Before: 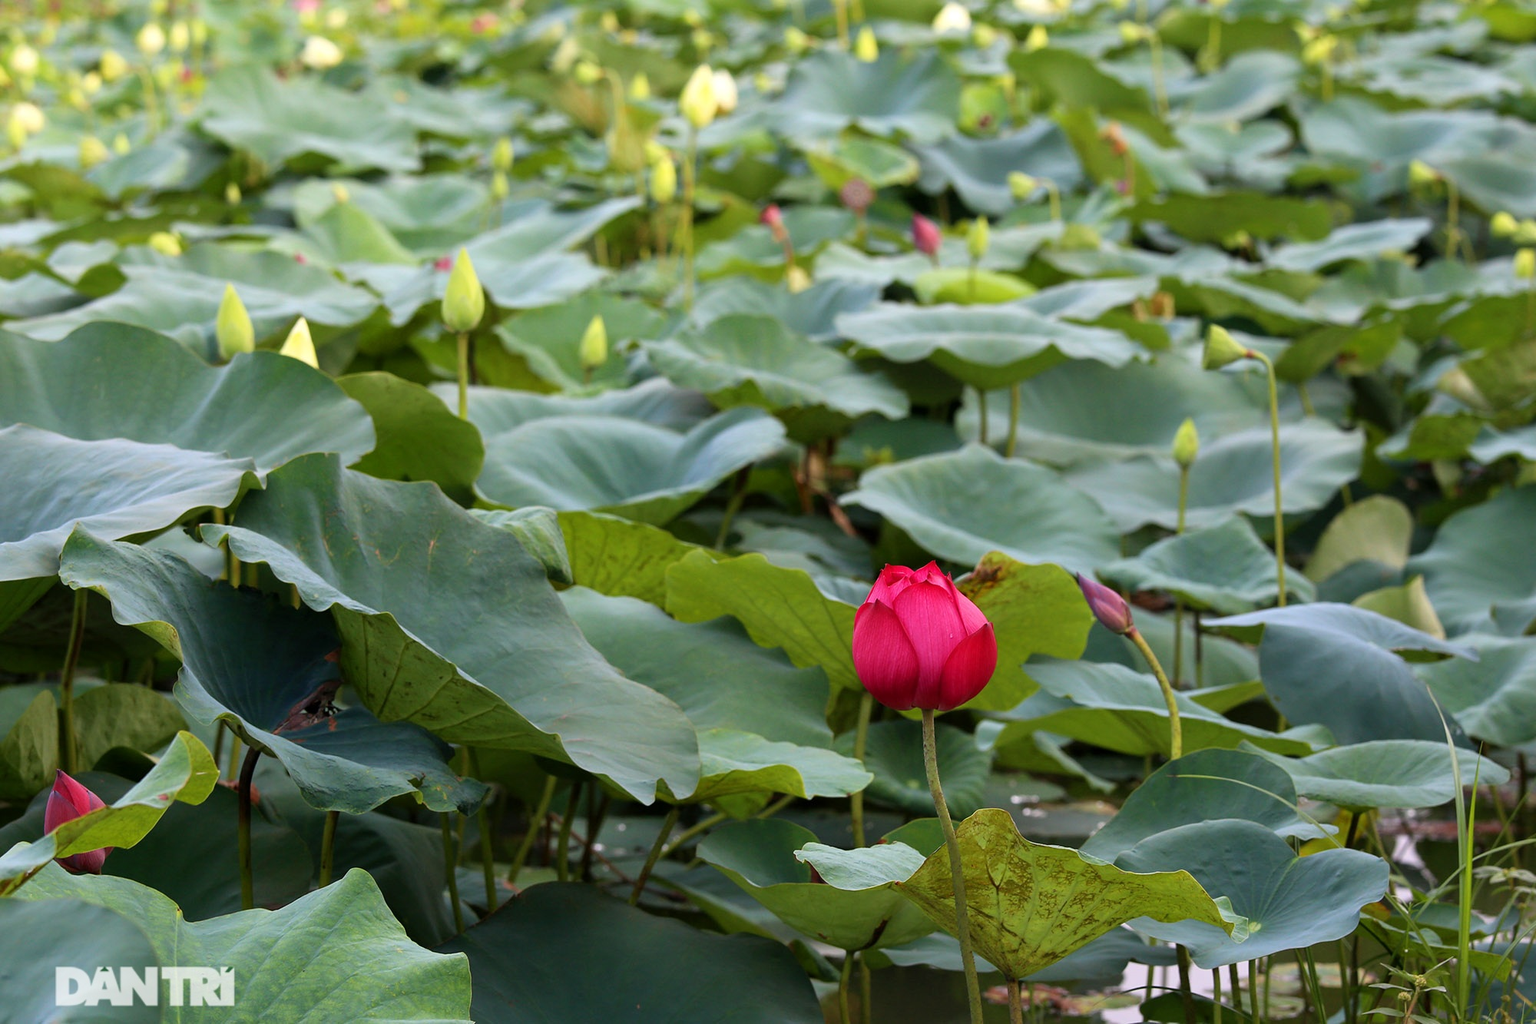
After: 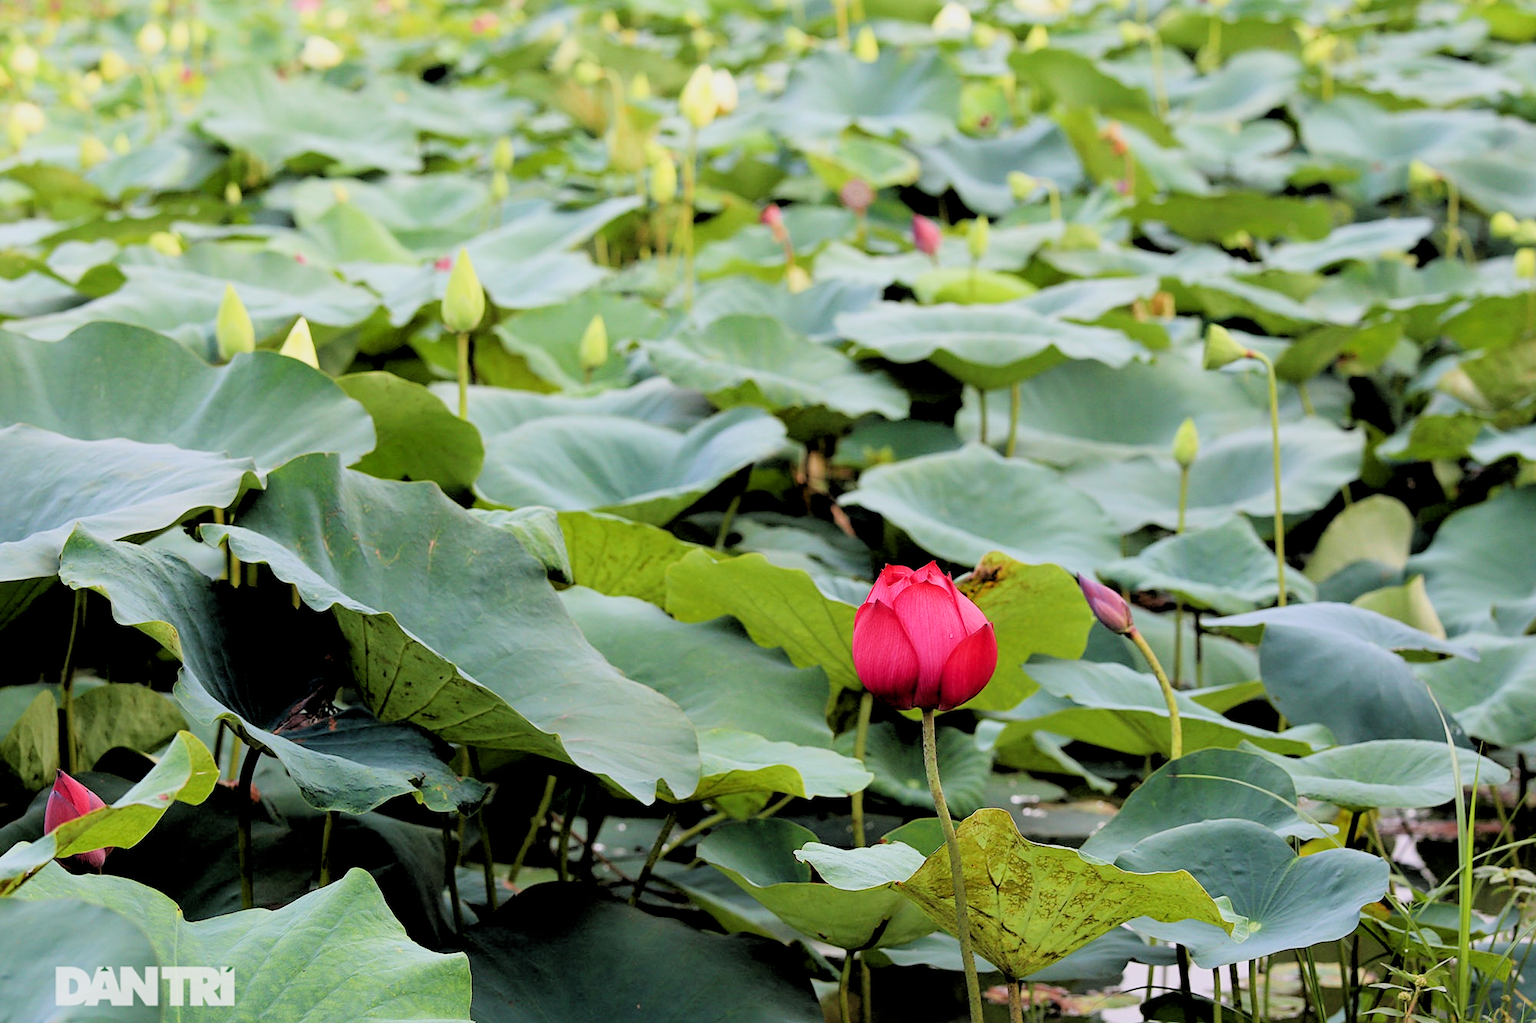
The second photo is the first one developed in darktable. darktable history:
exposure: exposure 0.74 EV, compensate highlight preservation false
filmic rgb: black relative exposure -7.65 EV, white relative exposure 4.56 EV, hardness 3.61
sharpen: amount 0.2
rgb levels: levels [[0.029, 0.461, 0.922], [0, 0.5, 1], [0, 0.5, 1]]
